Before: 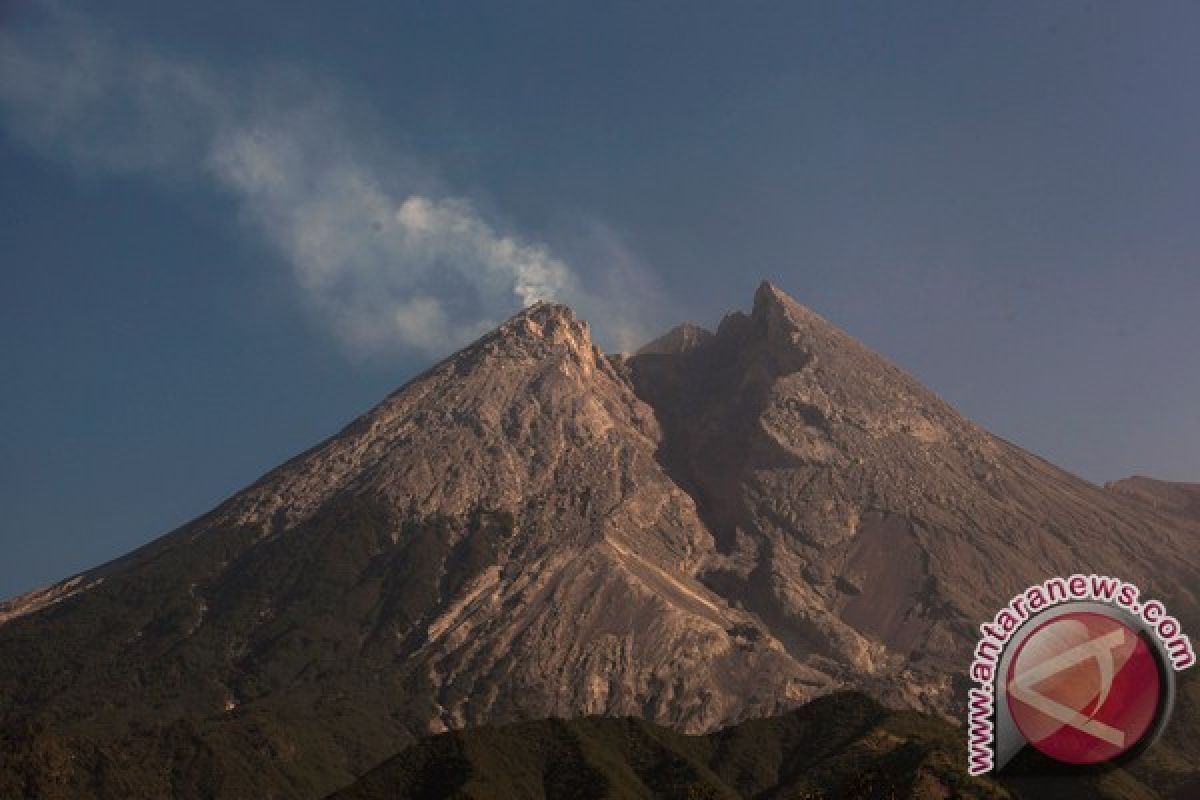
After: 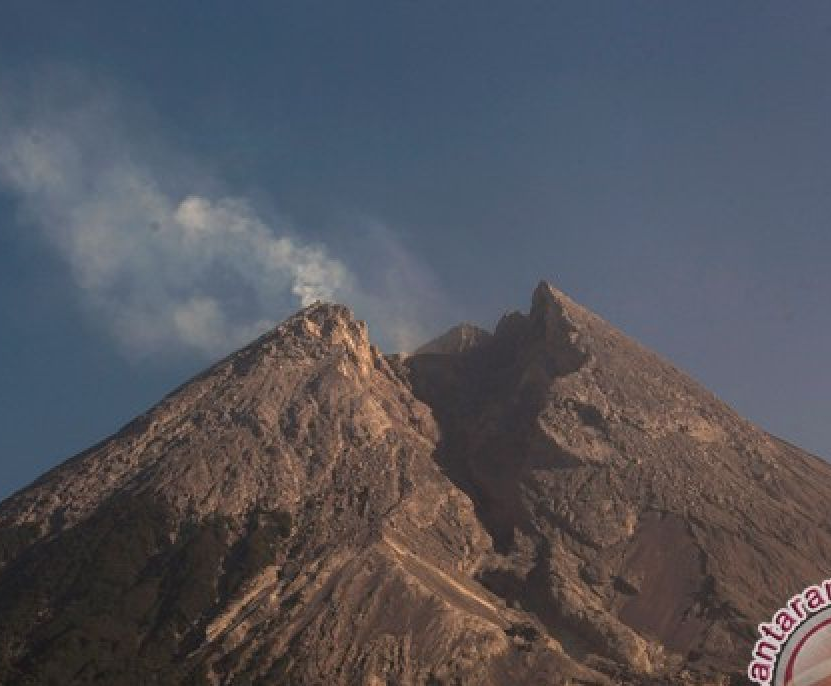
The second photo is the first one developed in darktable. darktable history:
crop: left 18.515%, right 12.169%, bottom 14.13%
